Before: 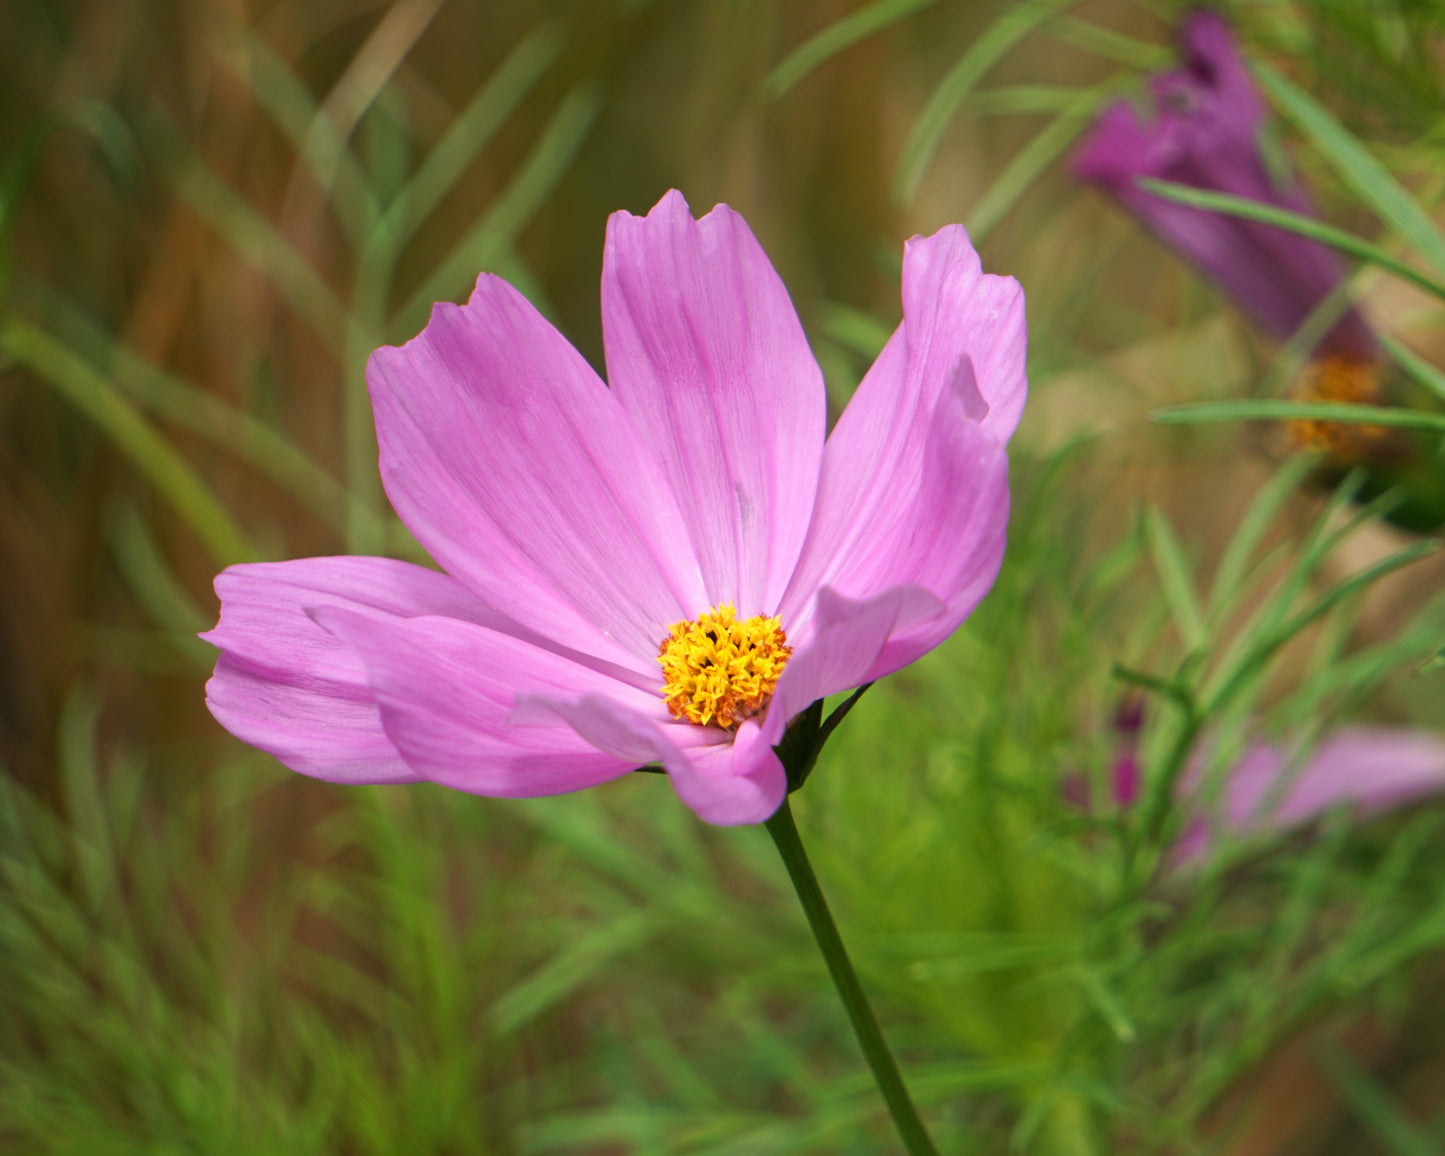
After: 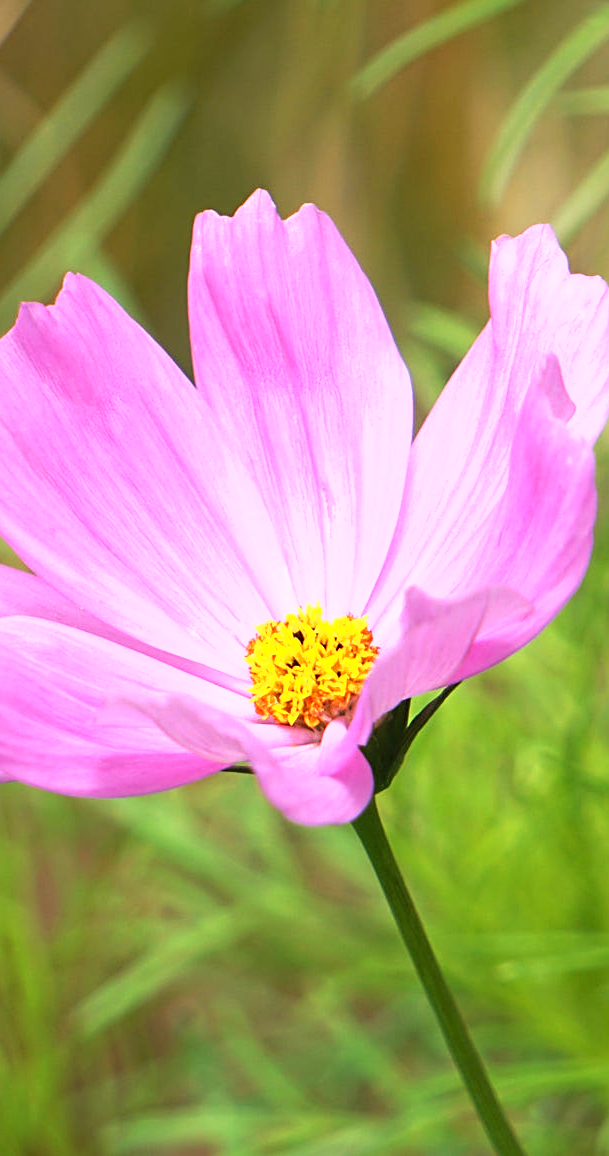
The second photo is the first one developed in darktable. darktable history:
crop: left 28.583%, right 29.231%
sharpen: on, module defaults
exposure: exposure 0.999 EV, compensate highlight preservation false
shadows and highlights: radius 125.46, shadows 21.19, highlights -21.19, low approximation 0.01
